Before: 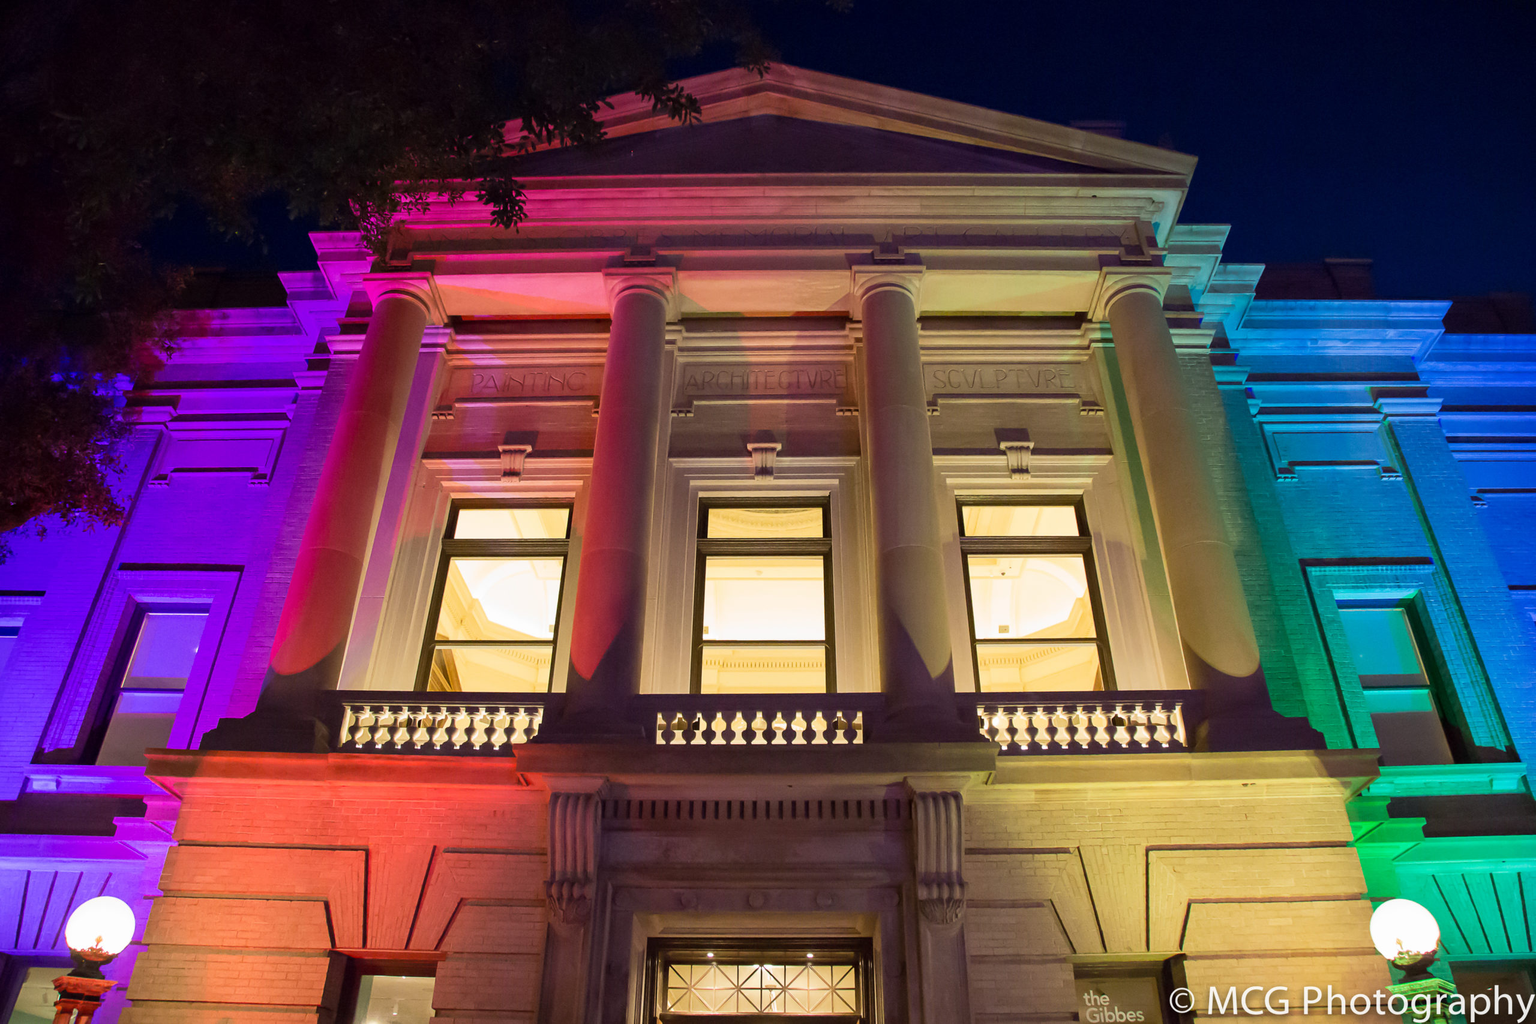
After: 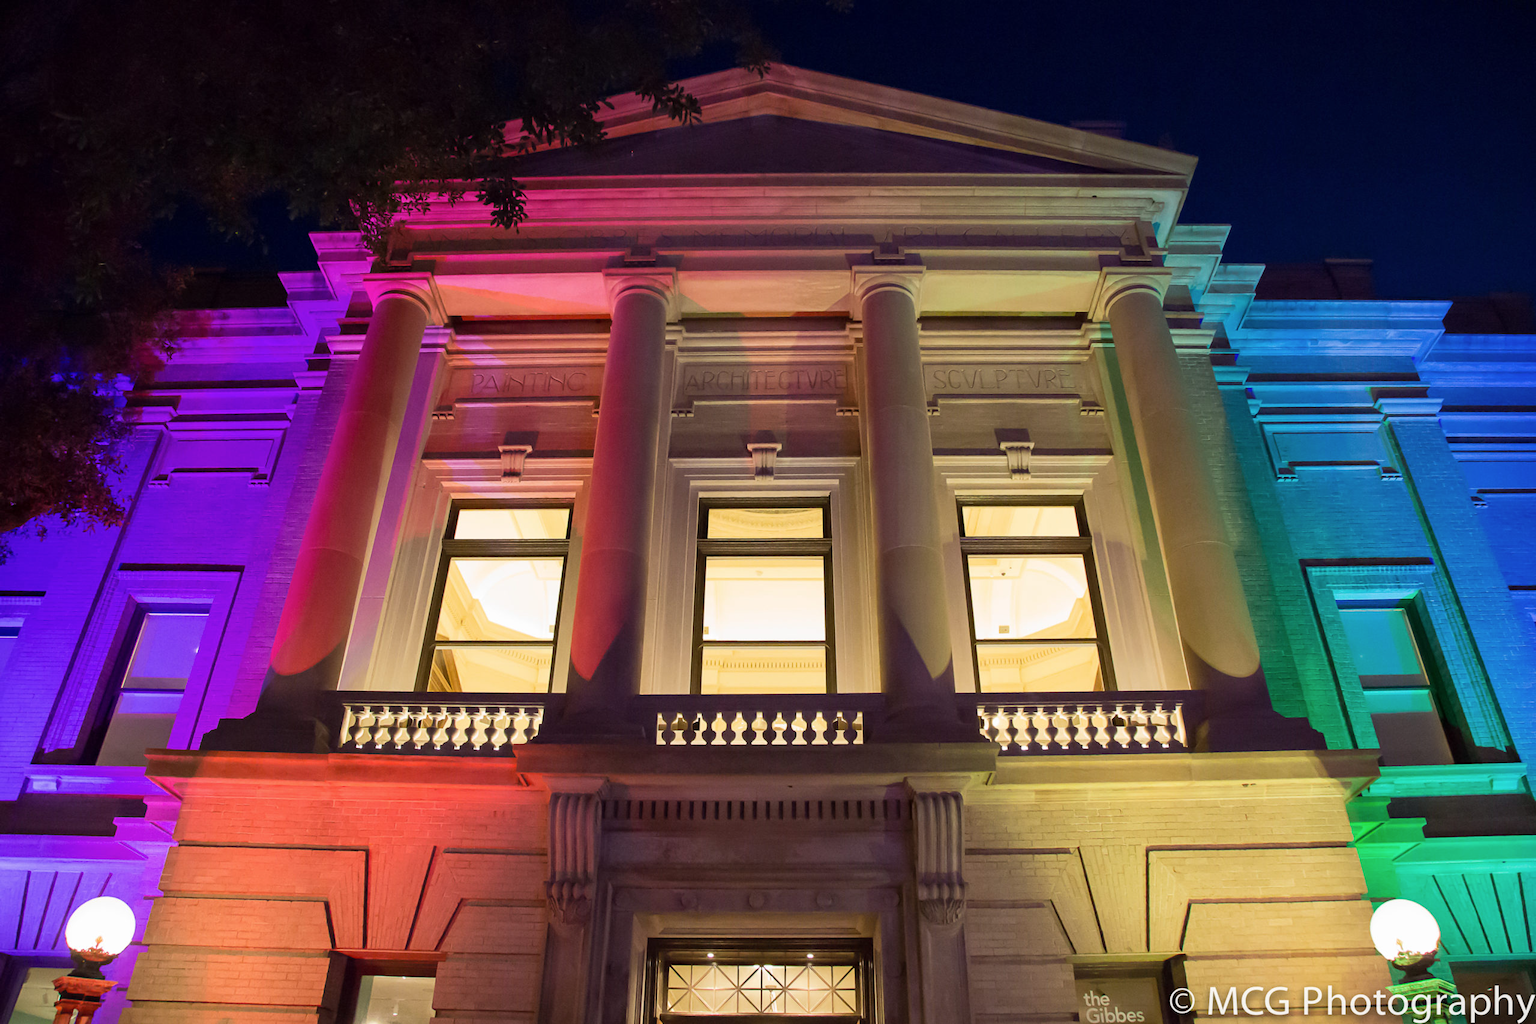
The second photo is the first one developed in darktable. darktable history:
contrast brightness saturation: saturation -0.04
color balance: on, module defaults
